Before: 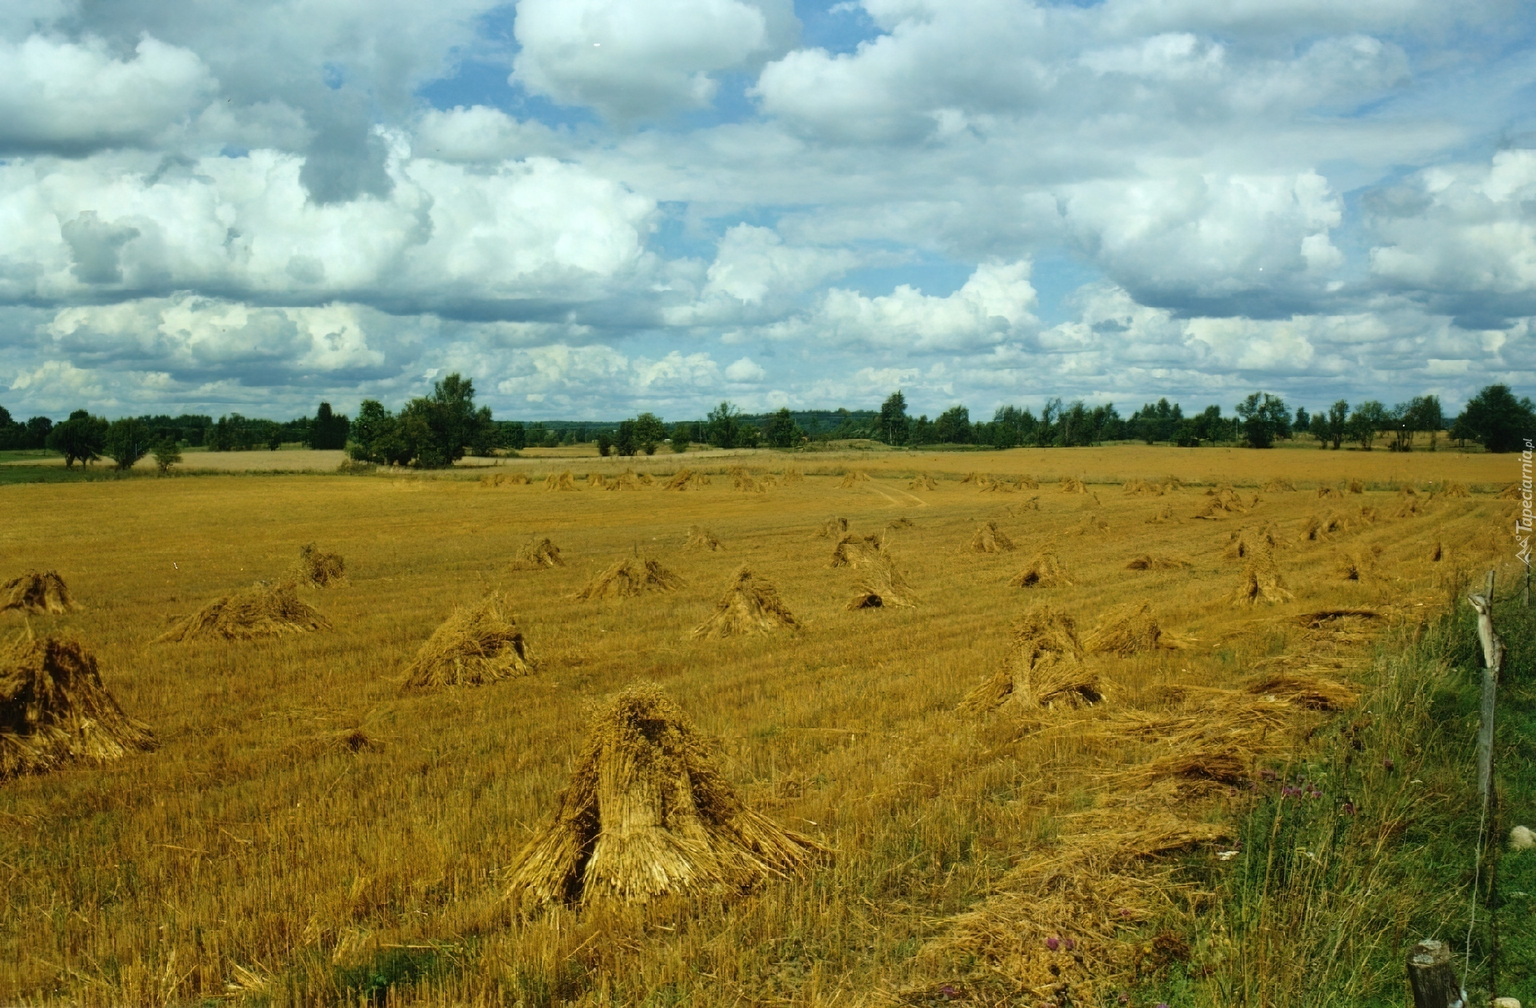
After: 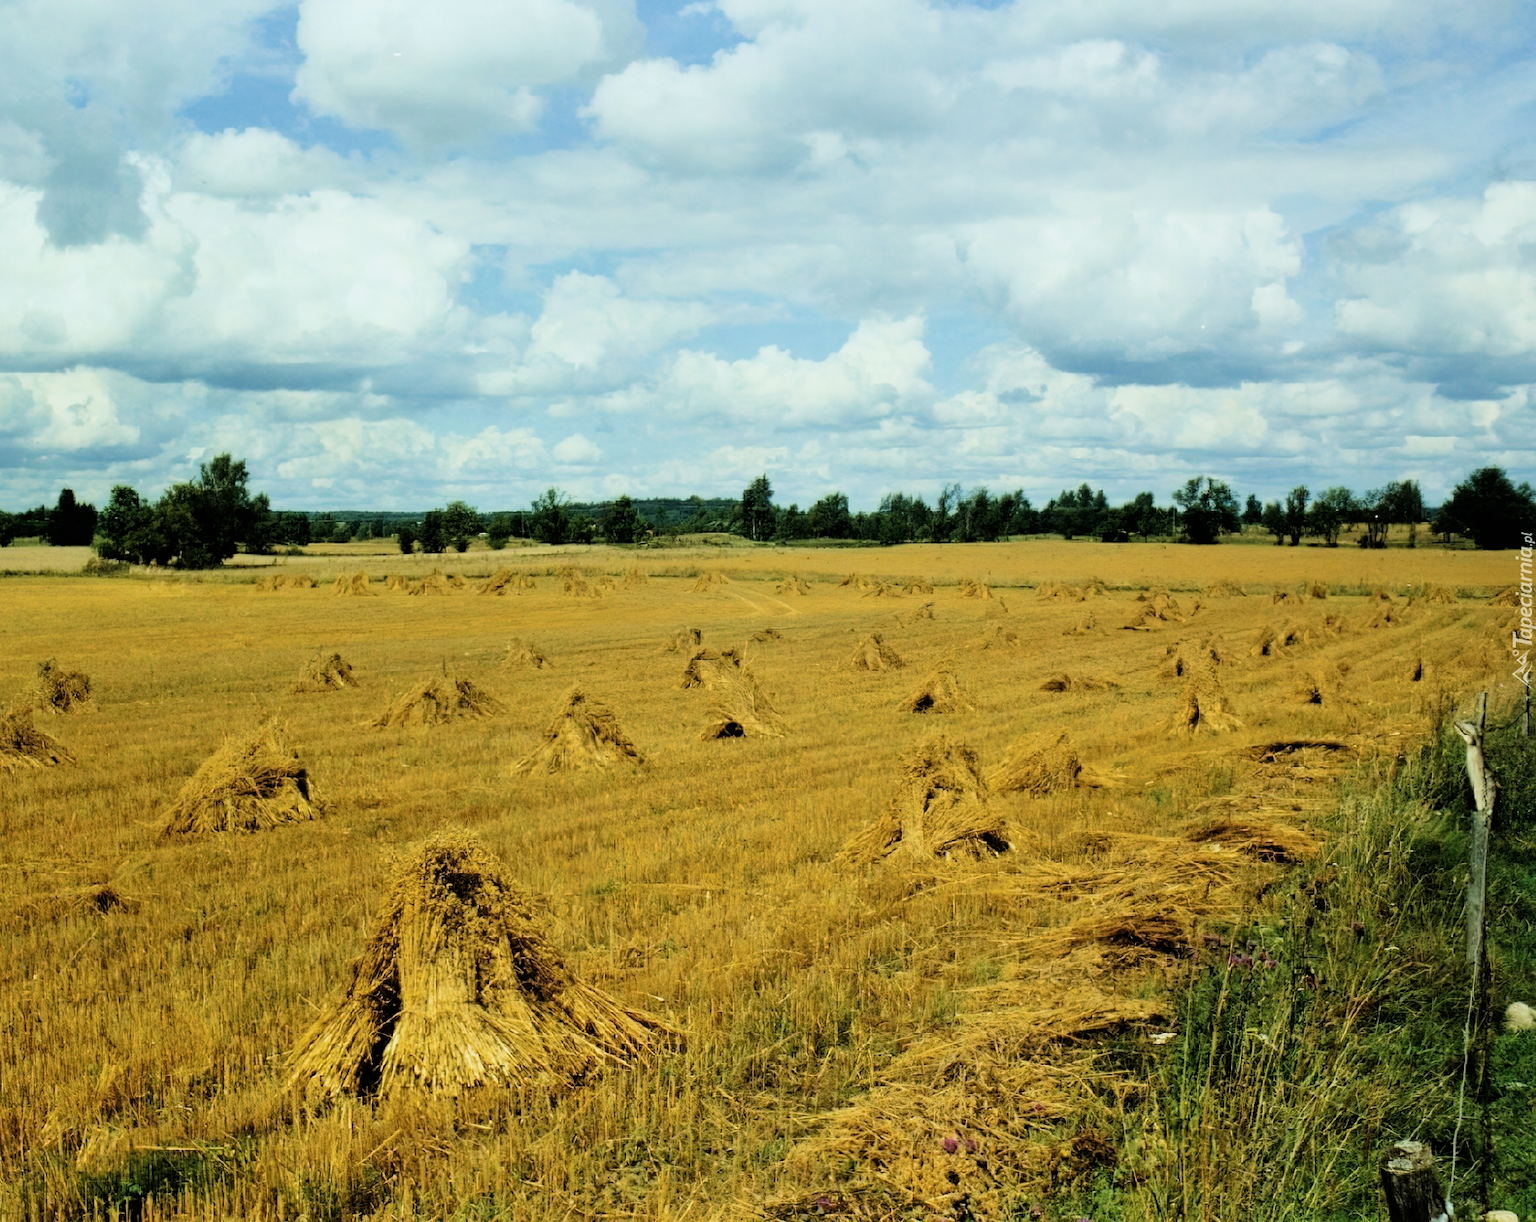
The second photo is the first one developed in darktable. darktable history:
crop: left 17.582%, bottom 0.031%
exposure: black level correction 0, exposure 0.5 EV, compensate highlight preservation false
filmic rgb: black relative exposure -5 EV, hardness 2.88, contrast 1.3
